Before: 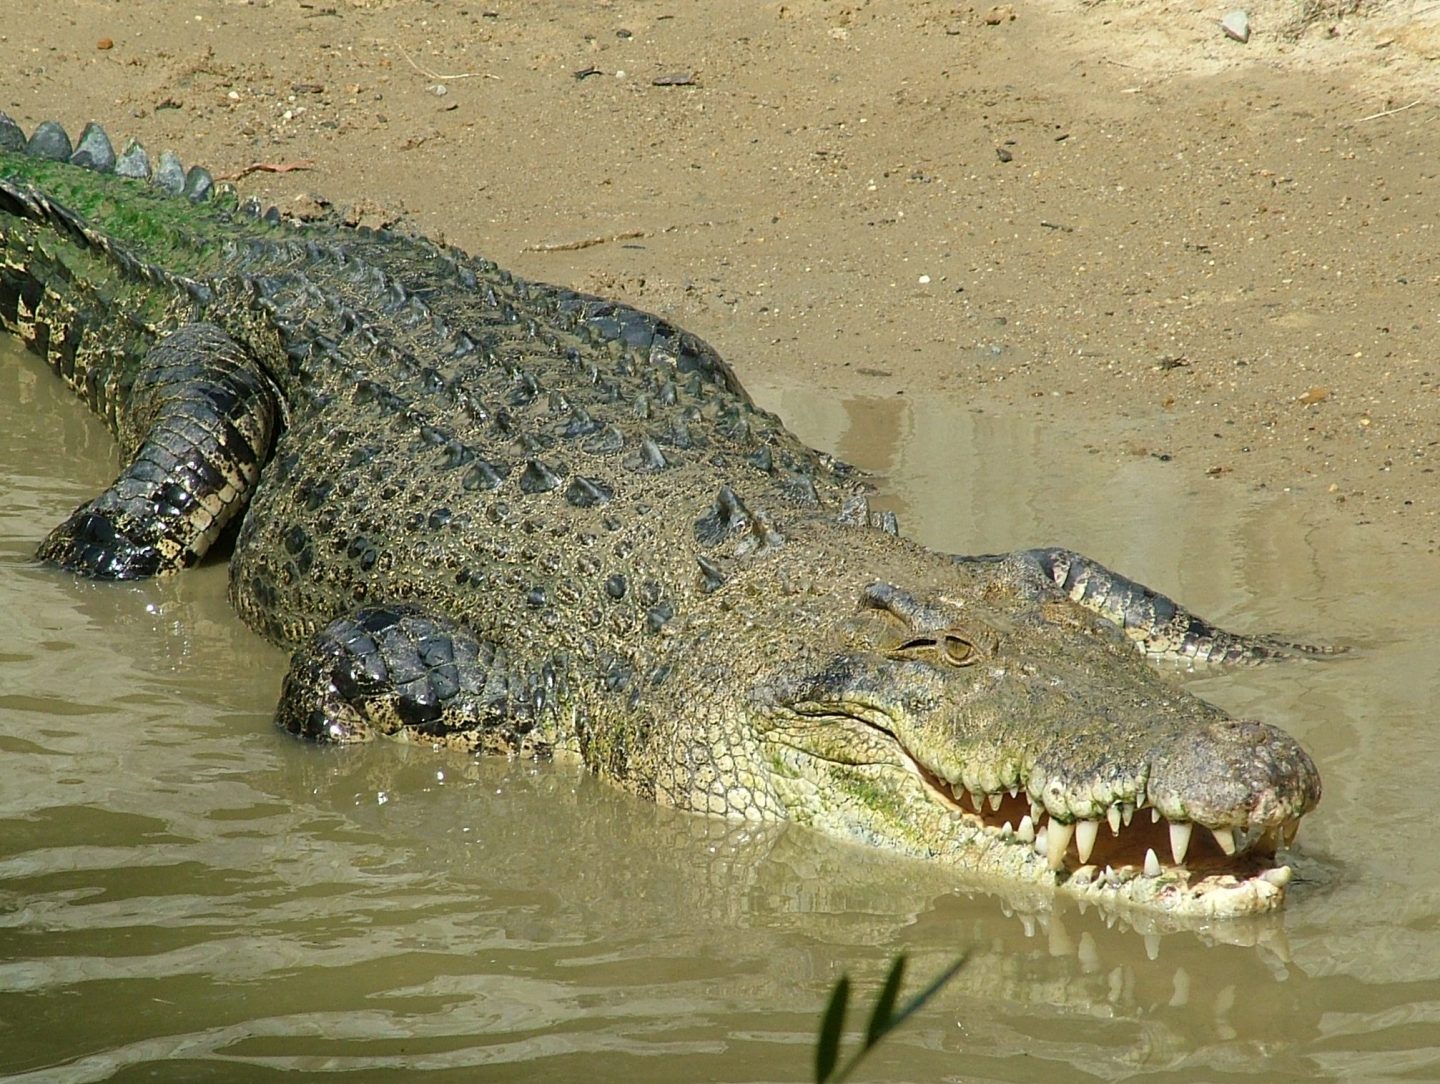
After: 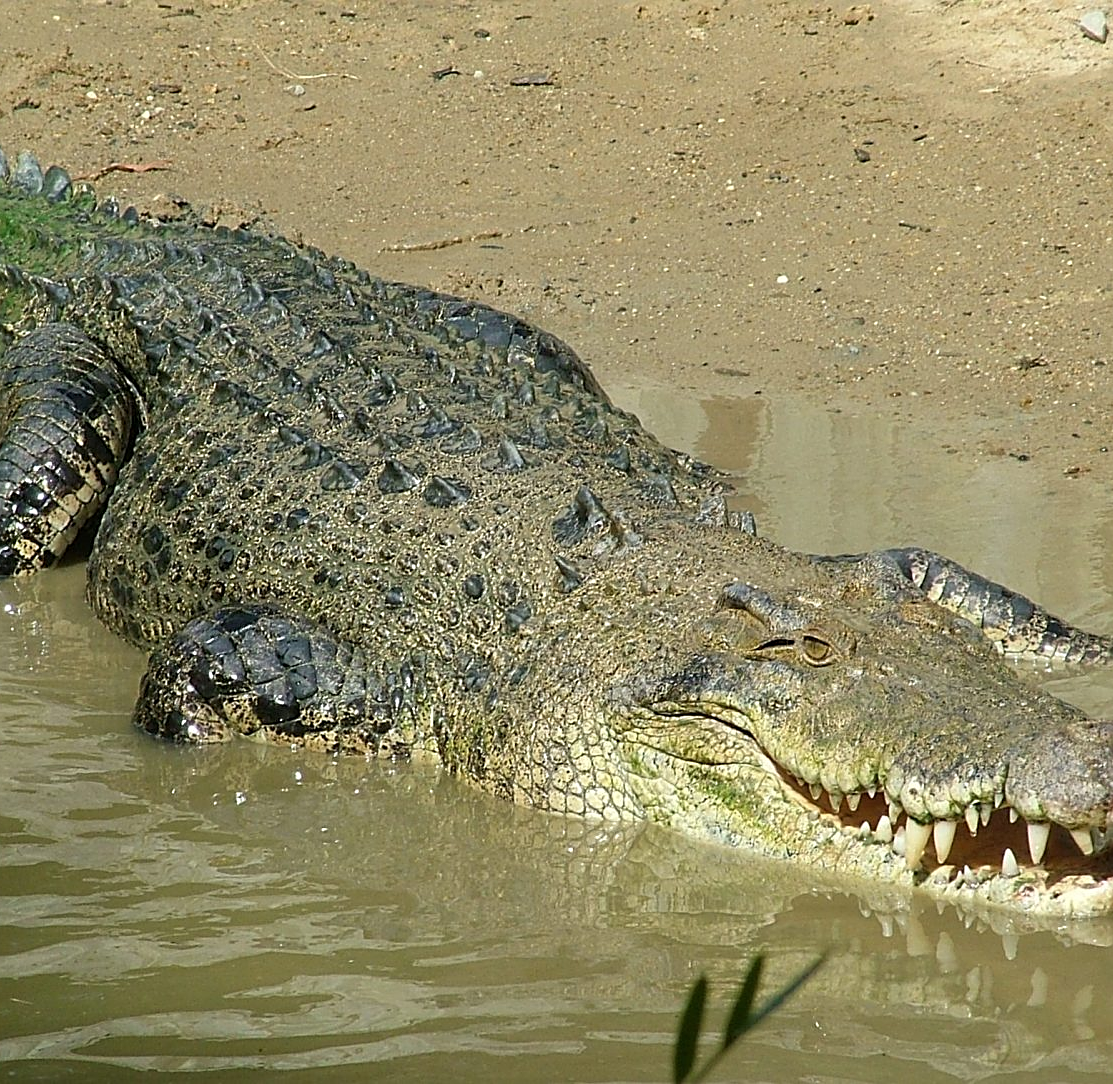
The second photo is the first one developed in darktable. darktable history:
sharpen: on, module defaults
crop: left 9.872%, right 12.822%
